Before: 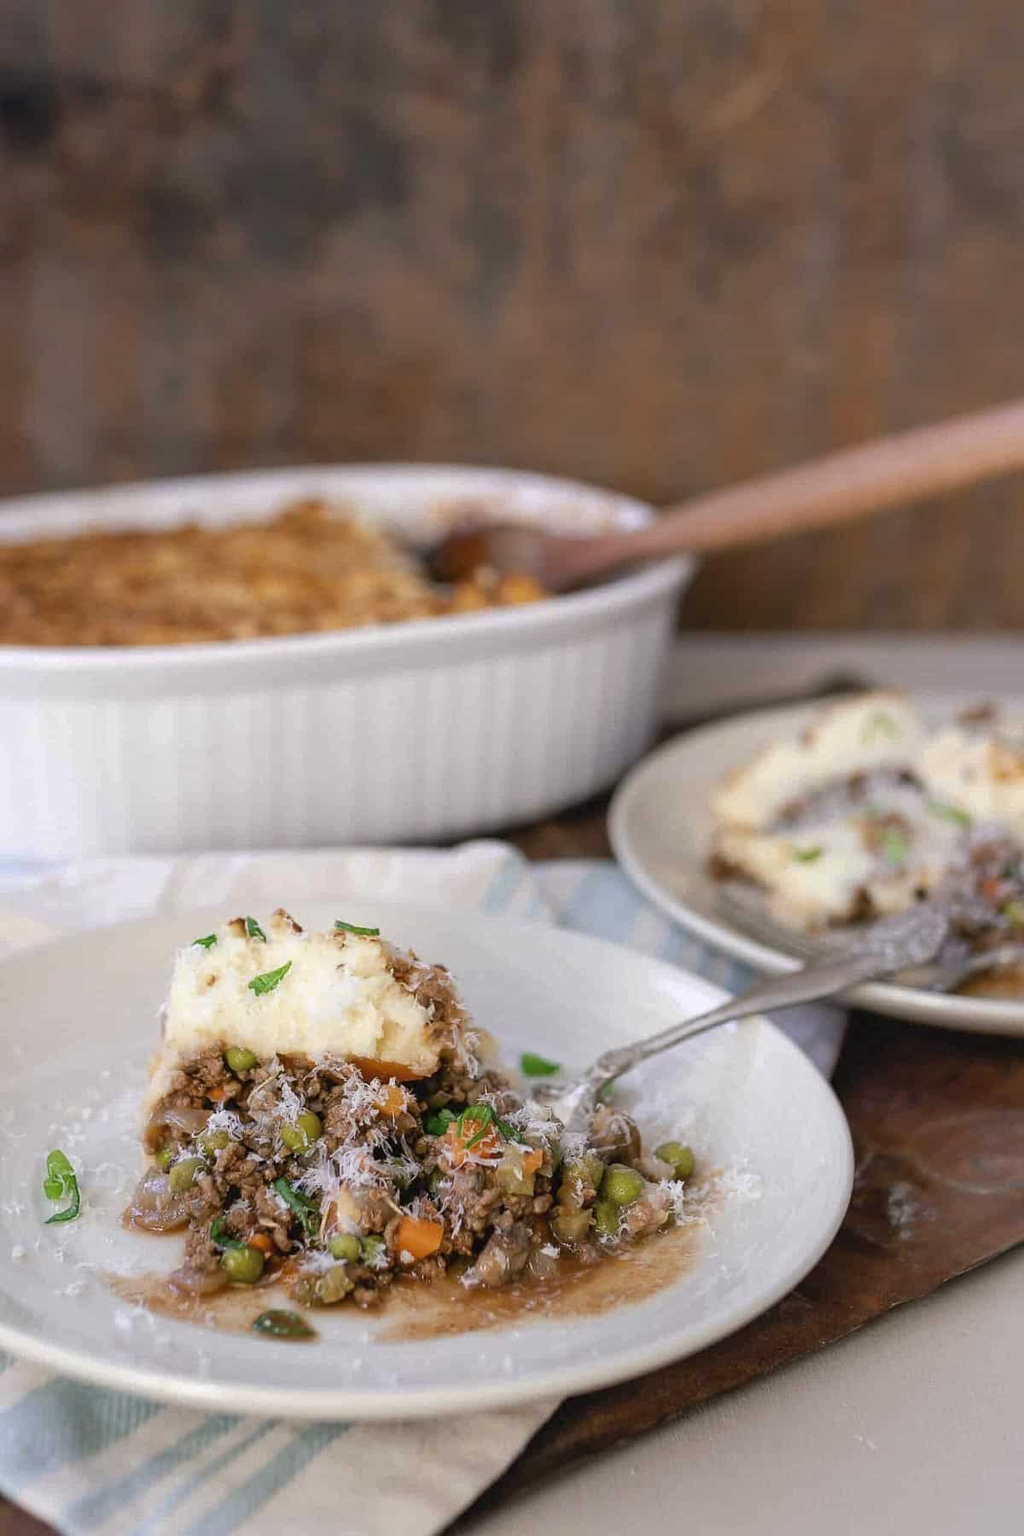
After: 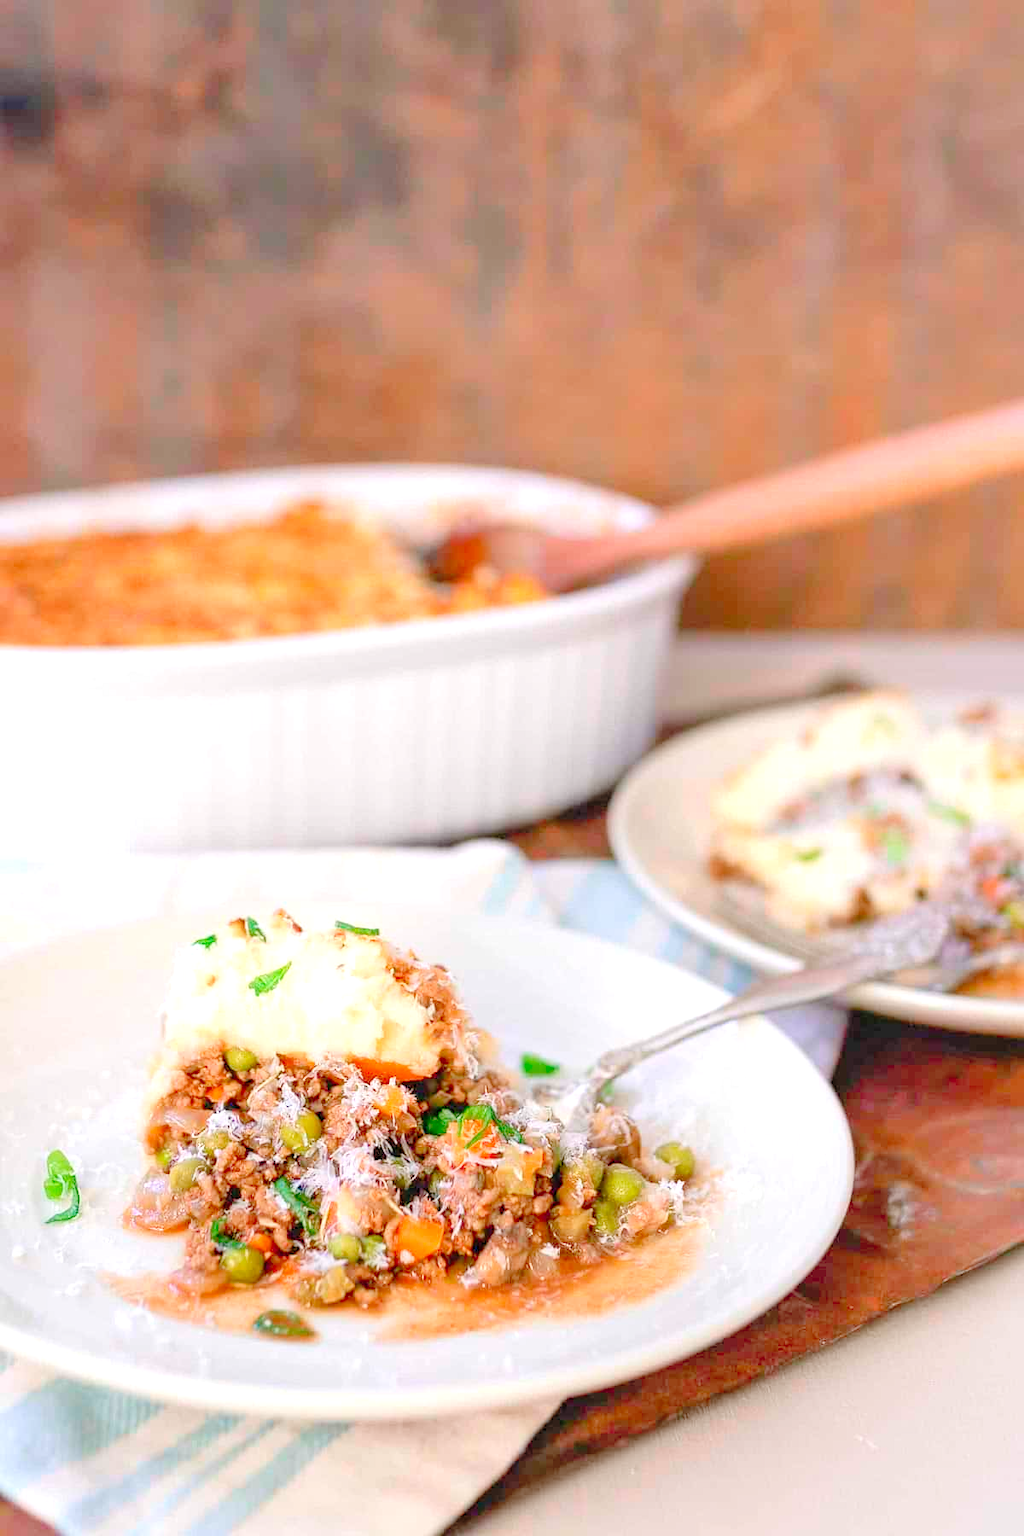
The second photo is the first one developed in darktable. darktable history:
levels: levels [0.008, 0.318, 0.836]
